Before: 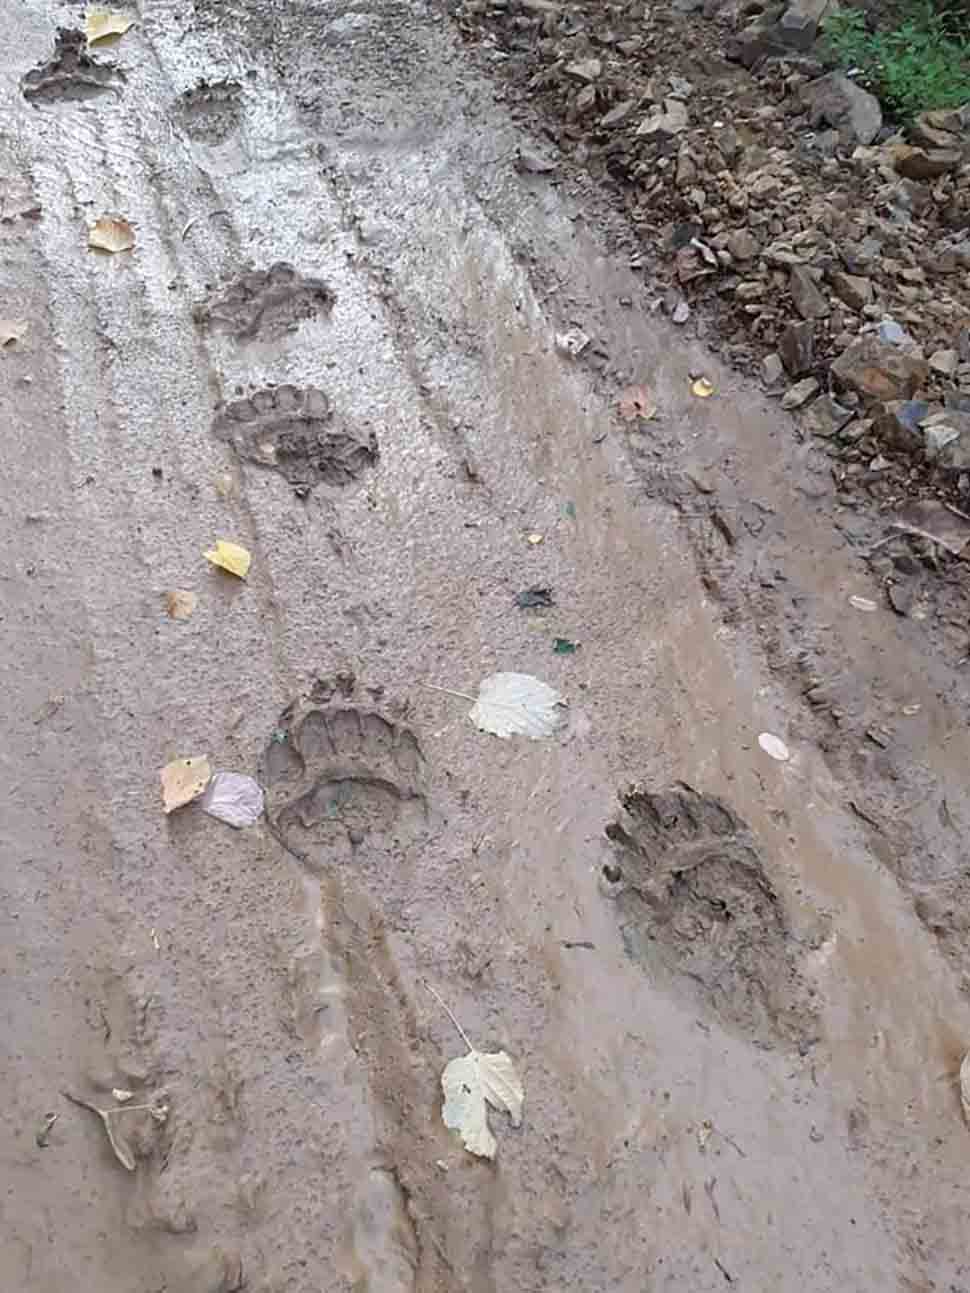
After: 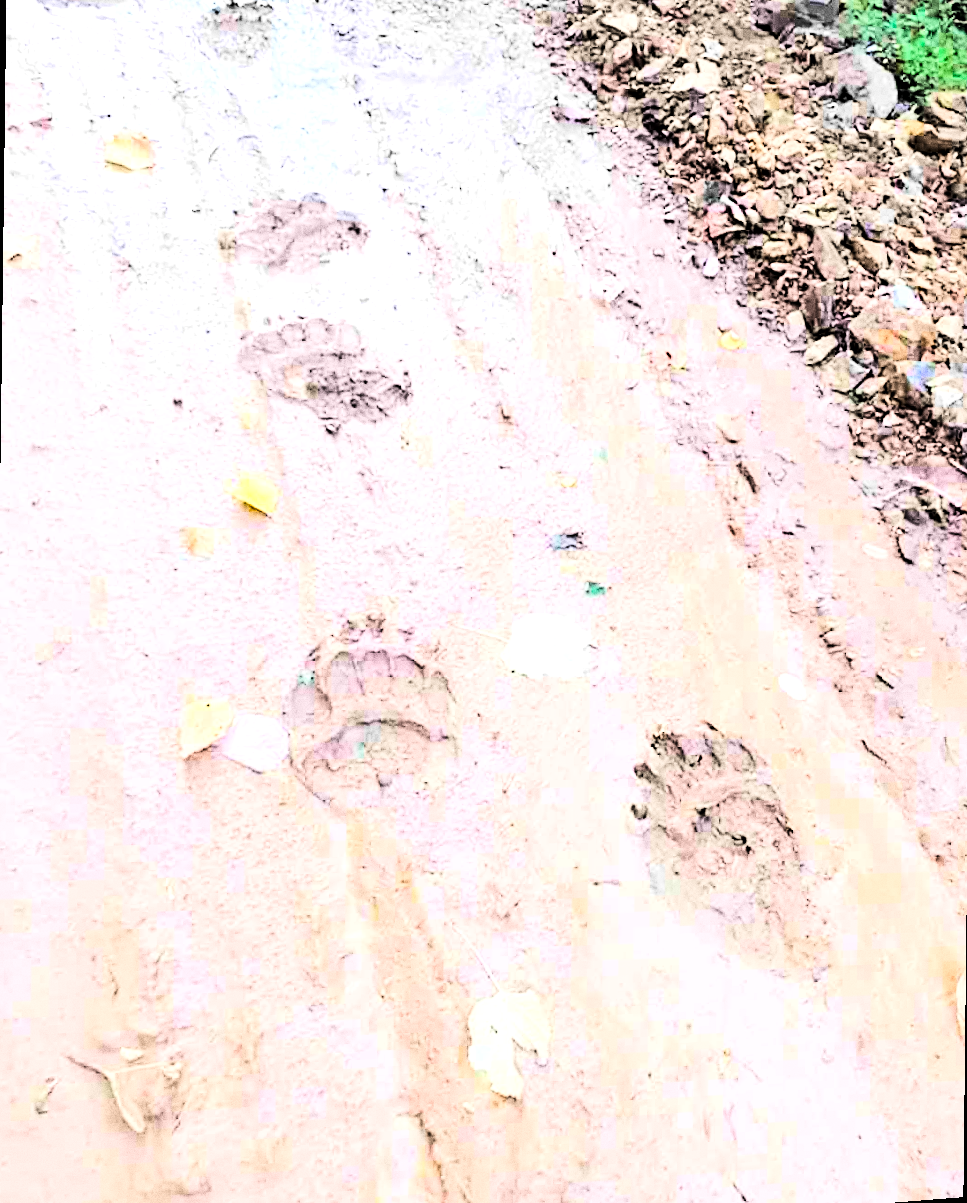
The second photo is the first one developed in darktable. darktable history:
grain: coarseness 0.09 ISO, strength 40%
exposure: black level correction 0, exposure 0.9 EV, compensate highlight preservation false
tone curve: curves: ch0 [(0, 0) (0.16, 0.055) (0.506, 0.762) (1, 1.024)], color space Lab, linked channels, preserve colors none
rgb levels: levels [[0.01, 0.419, 0.839], [0, 0.5, 1], [0, 0.5, 1]]
local contrast: highlights 100%, shadows 100%, detail 120%, midtone range 0.2
sharpen: radius 2.883, amount 0.868, threshold 47.523
color balance rgb: perceptual saturation grading › global saturation 25%, global vibrance 20%
rotate and perspective: rotation 0.679°, lens shift (horizontal) 0.136, crop left 0.009, crop right 0.991, crop top 0.078, crop bottom 0.95
